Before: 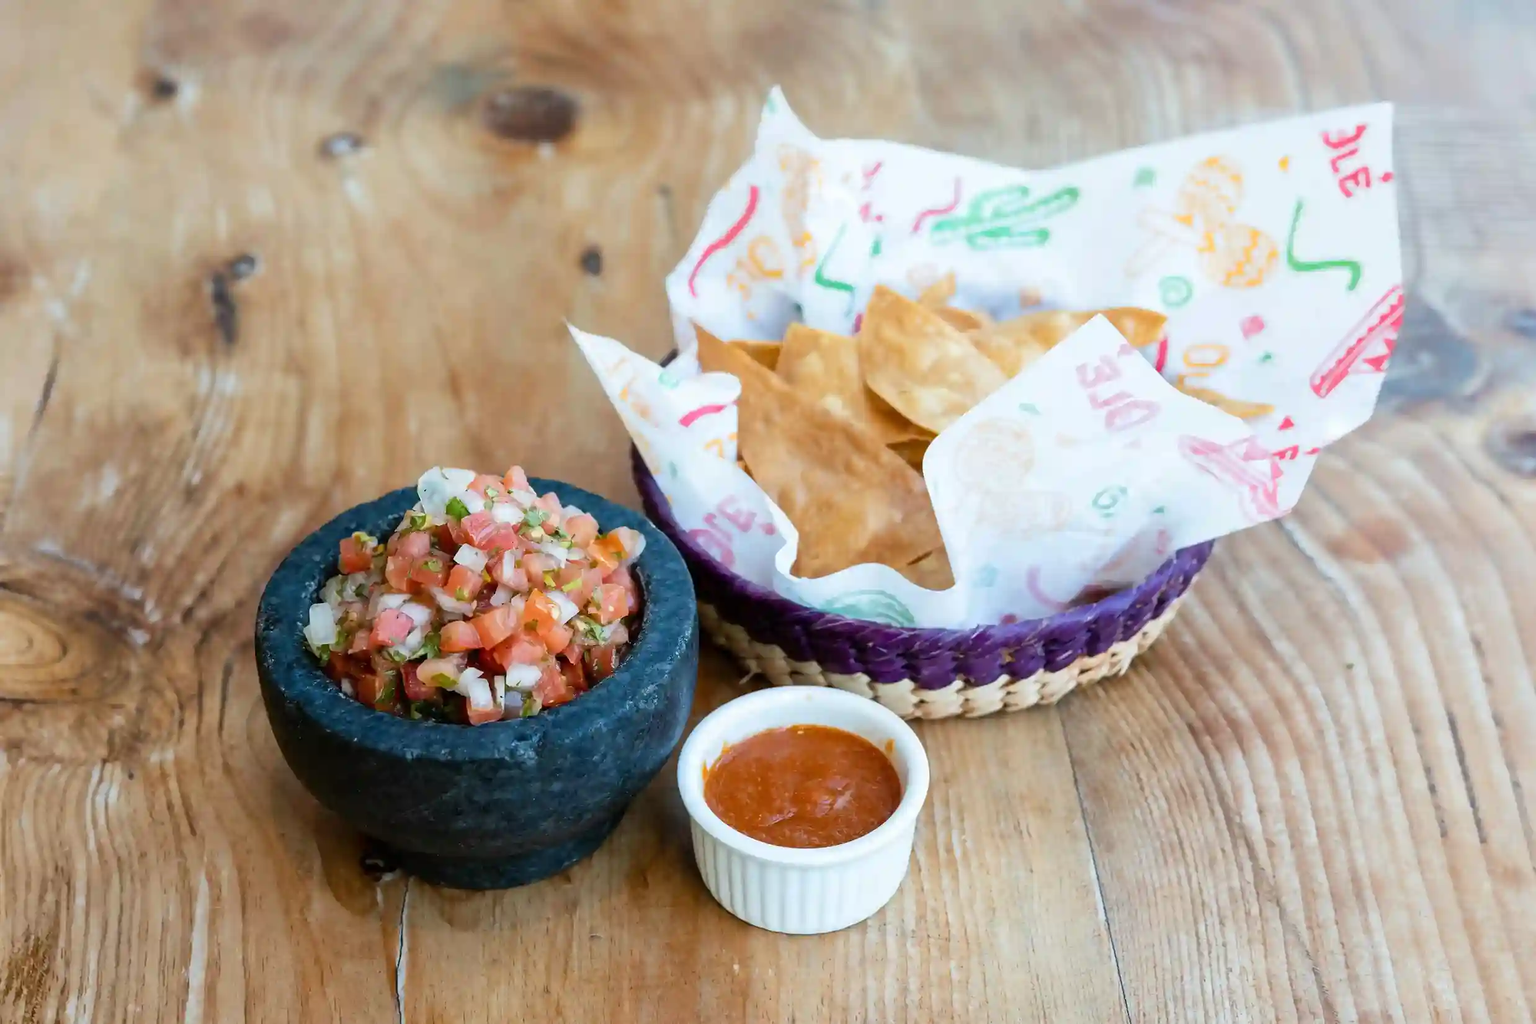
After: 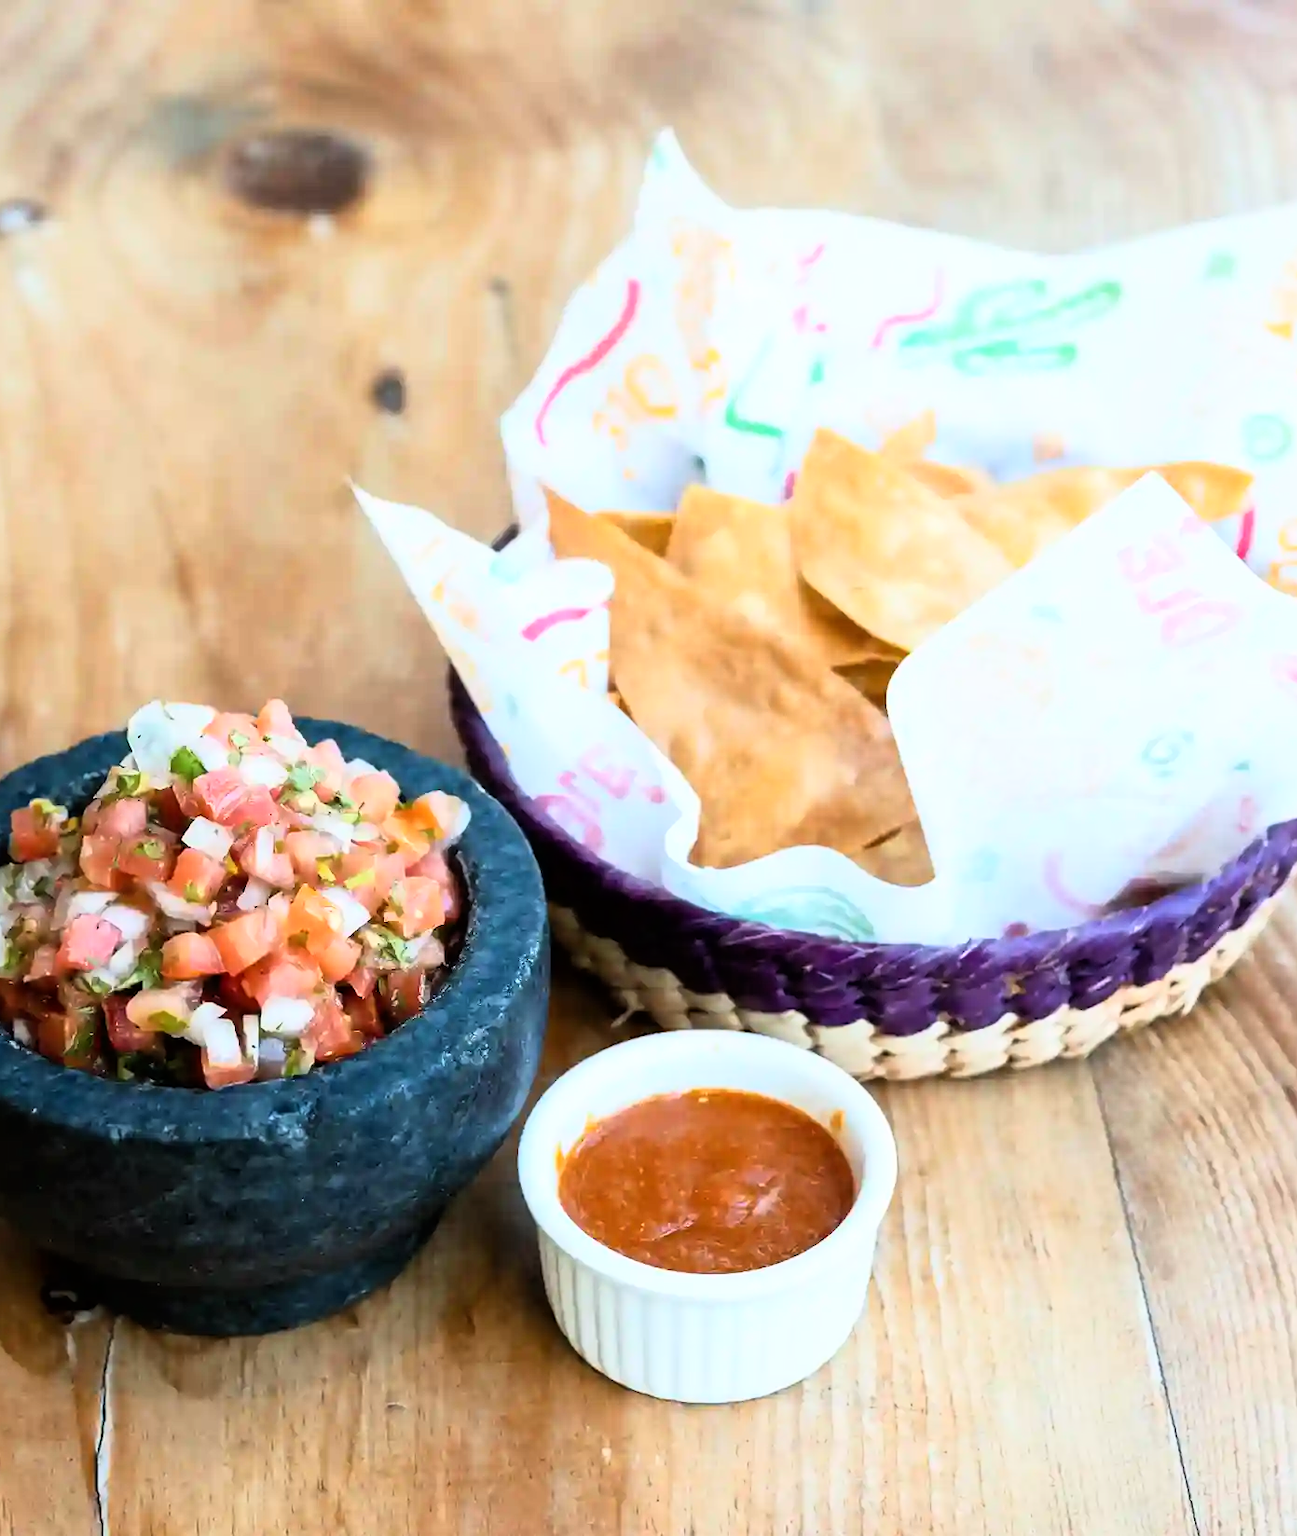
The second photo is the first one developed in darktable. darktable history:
crop: left 21.674%, right 22.086%
base curve: curves: ch0 [(0, 0) (0.005, 0.002) (0.193, 0.295) (0.399, 0.664) (0.75, 0.928) (1, 1)]
